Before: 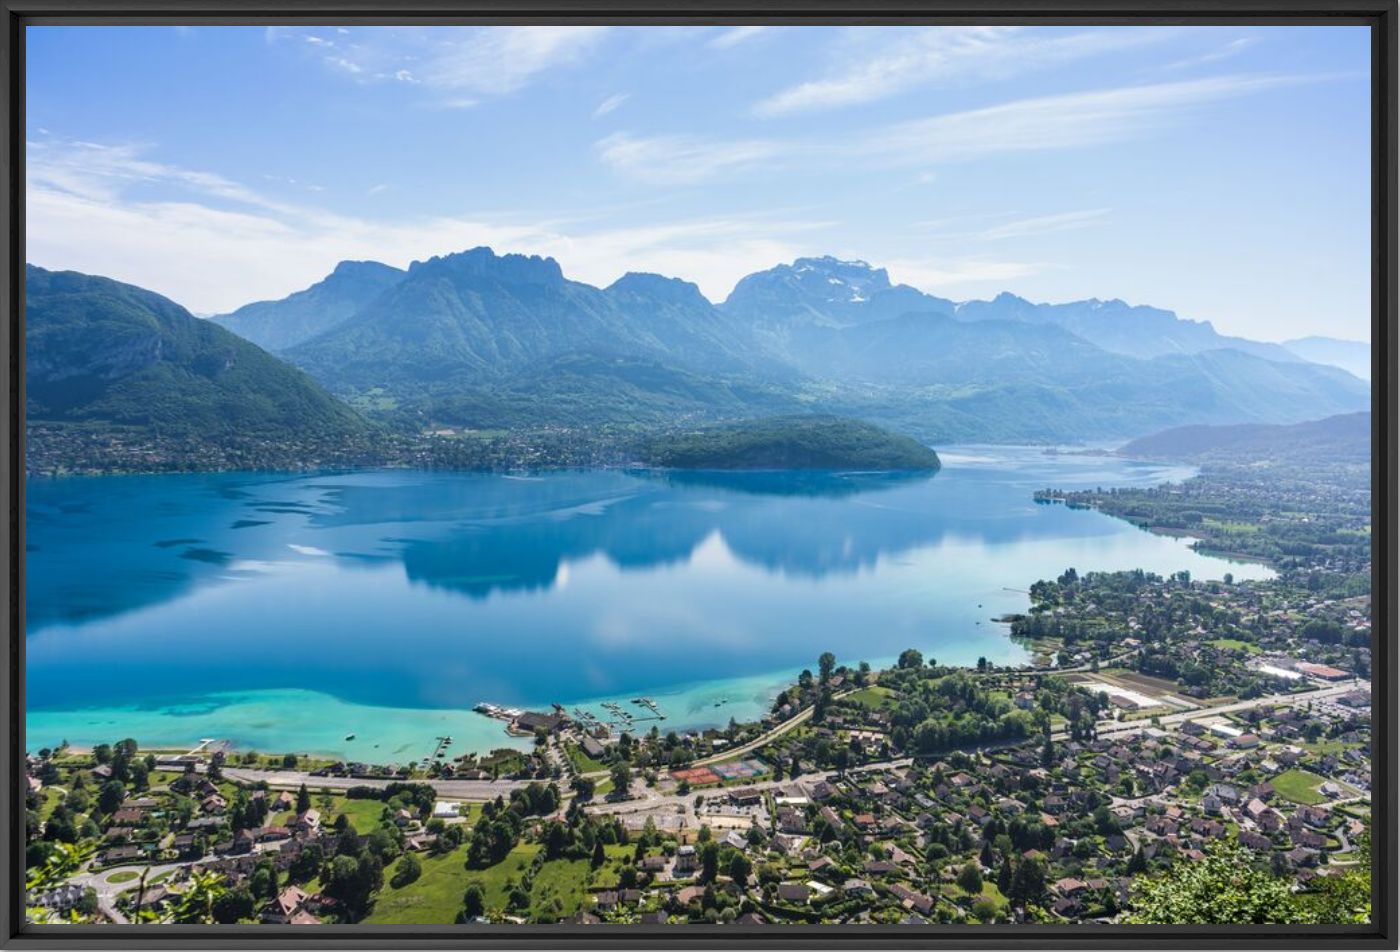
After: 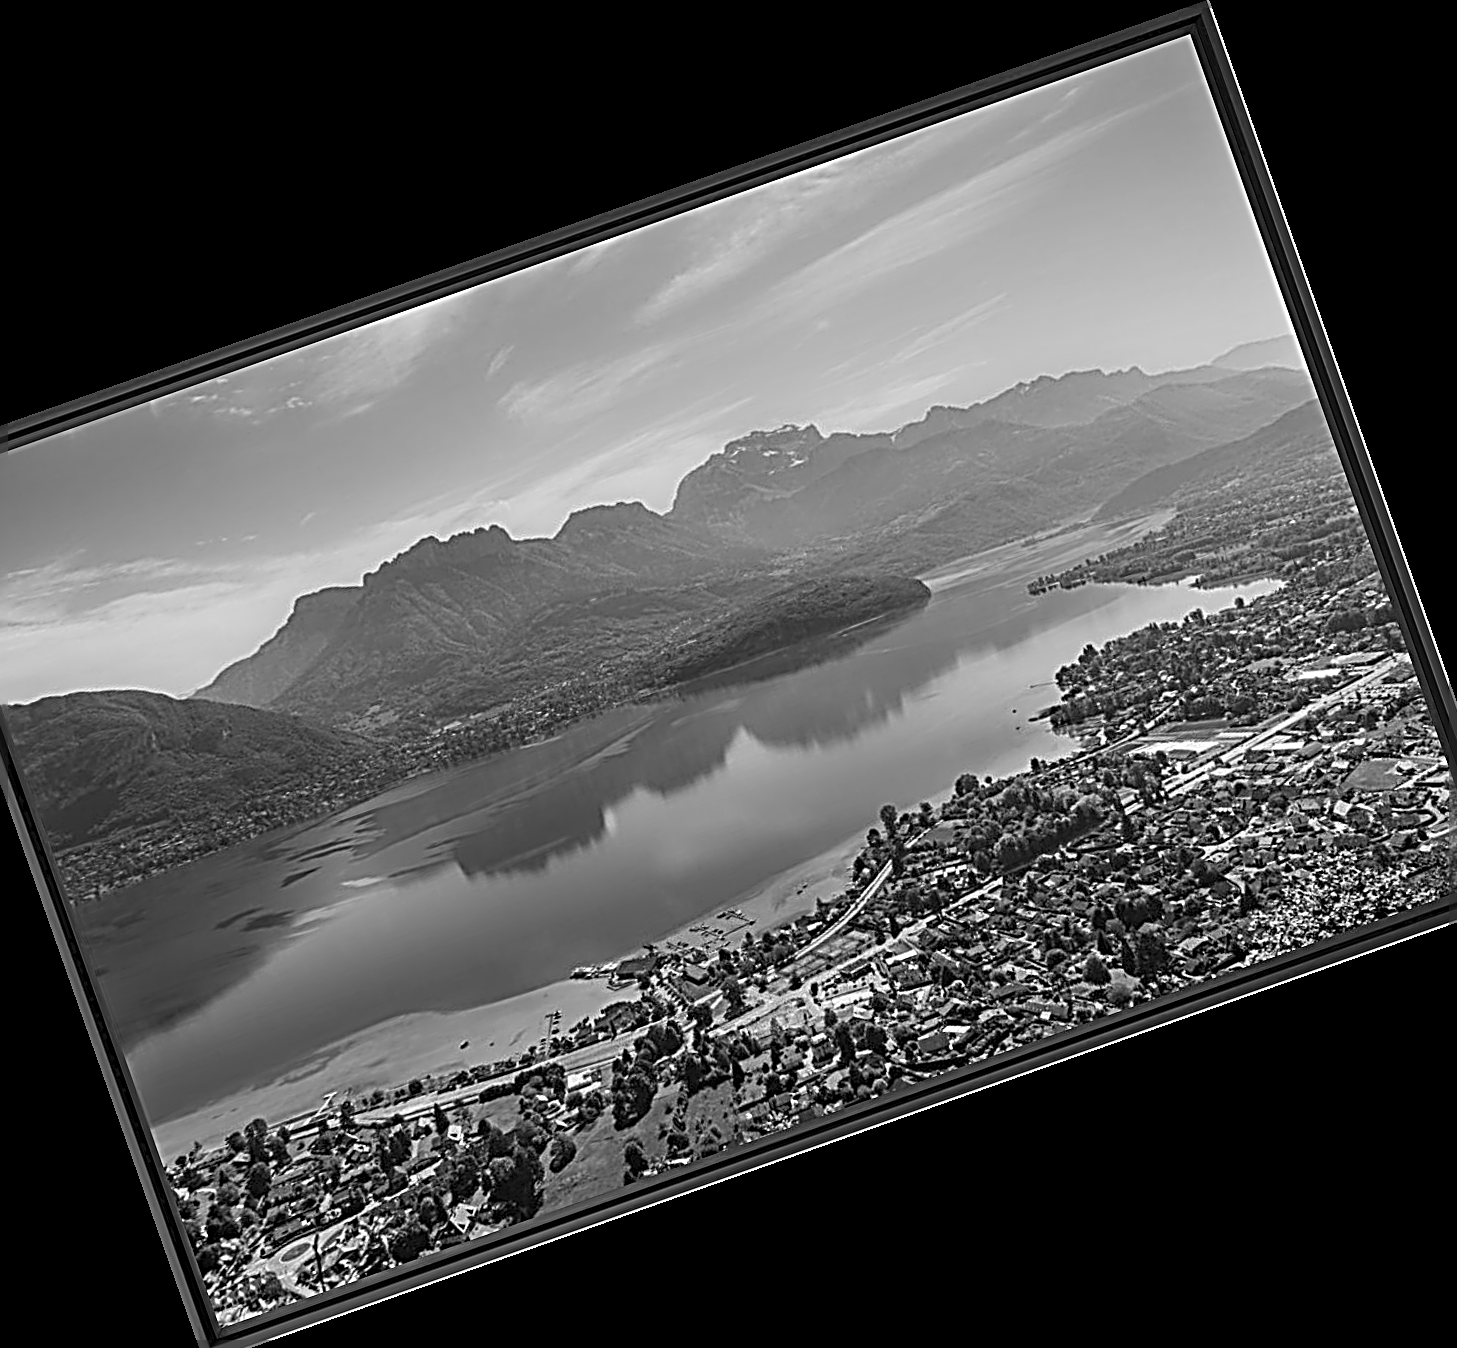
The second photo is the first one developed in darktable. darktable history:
crop and rotate: angle 19.43°, left 6.812%, right 4.125%, bottom 1.087%
monochrome: a 26.22, b 42.67, size 0.8
sharpen: radius 3.158, amount 1.731
